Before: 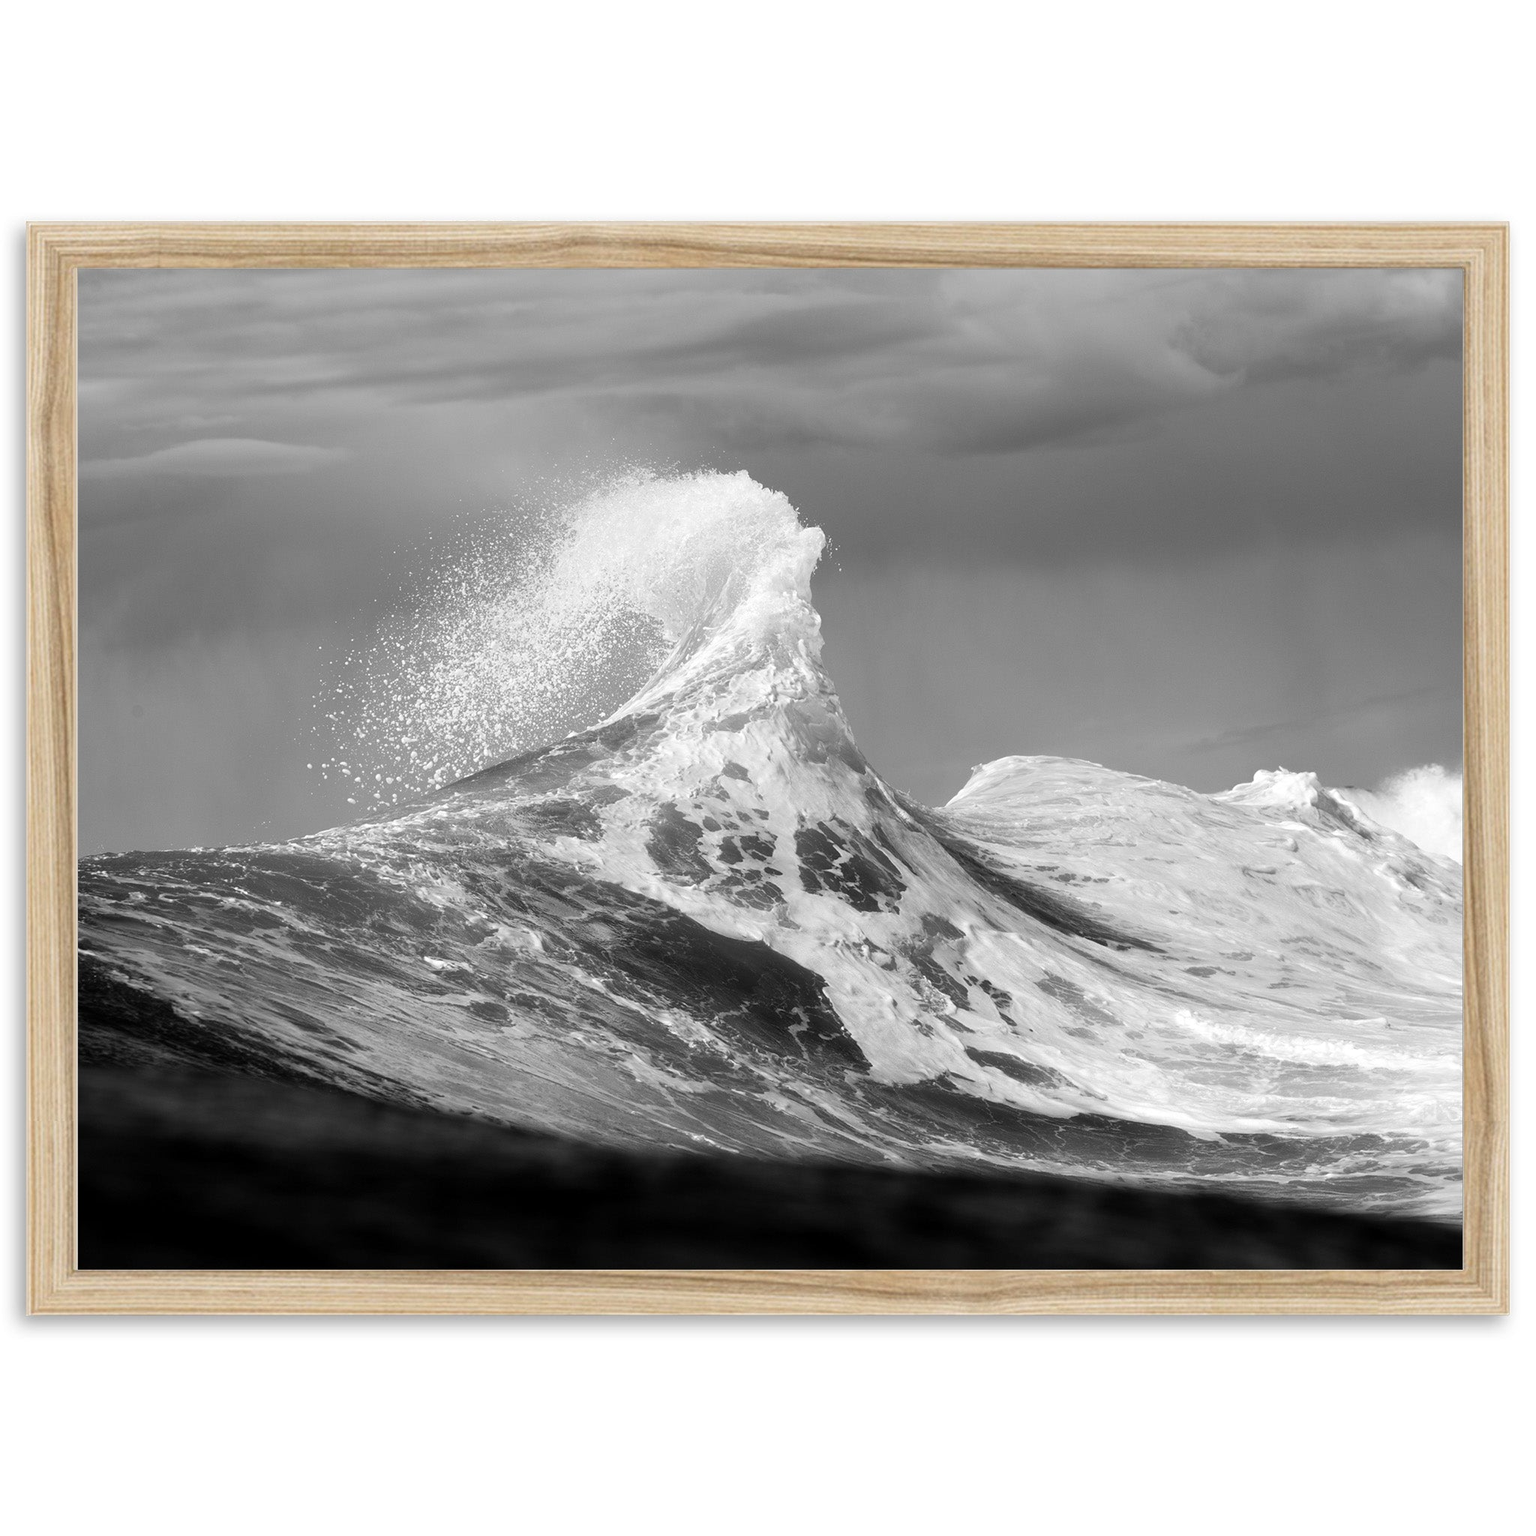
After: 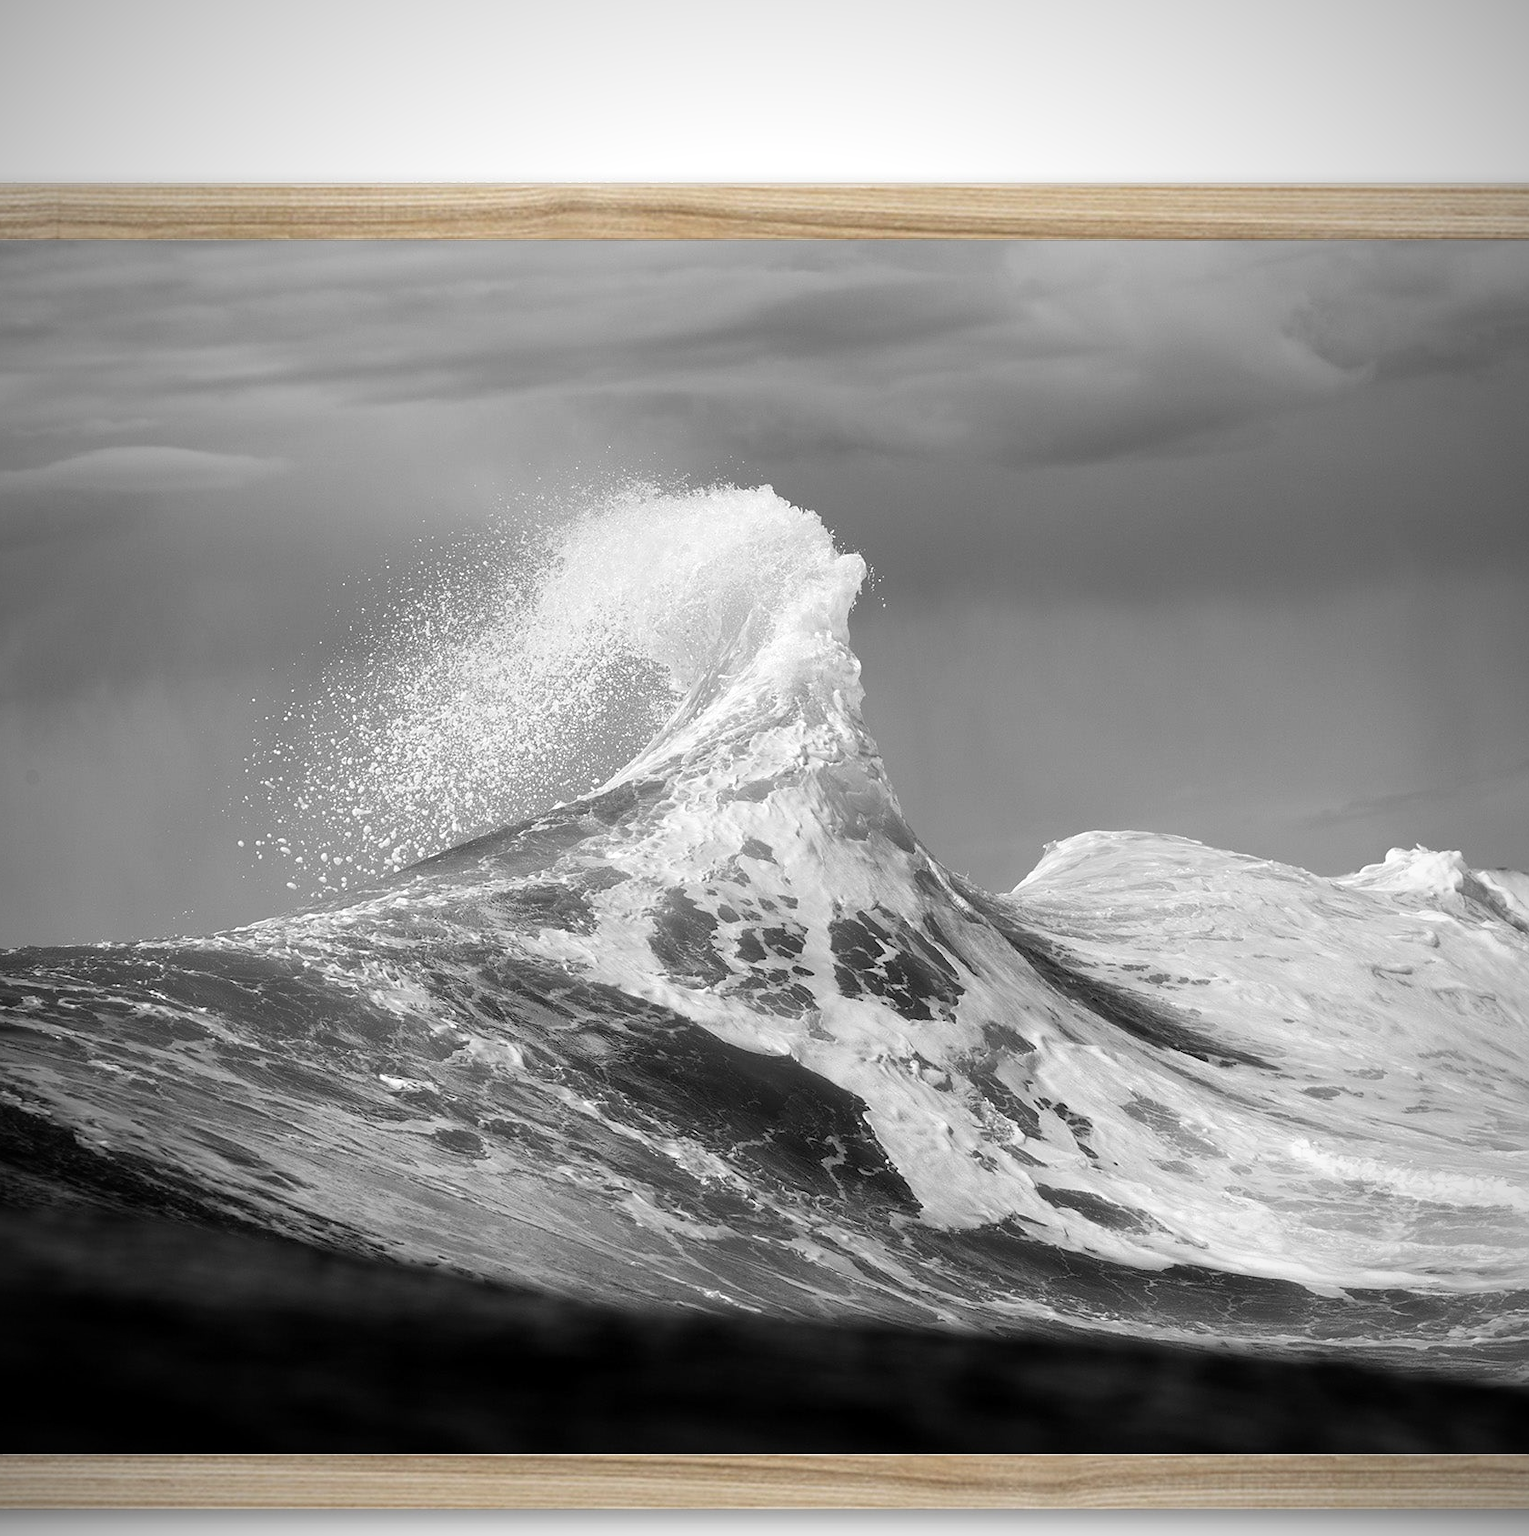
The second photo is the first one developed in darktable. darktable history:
crop and rotate: left 7.232%, top 4.618%, right 10.607%, bottom 12.907%
sharpen: radius 1.031, threshold 0.961
vignetting: fall-off radius 61.09%, brightness -0.578, saturation -0.259
